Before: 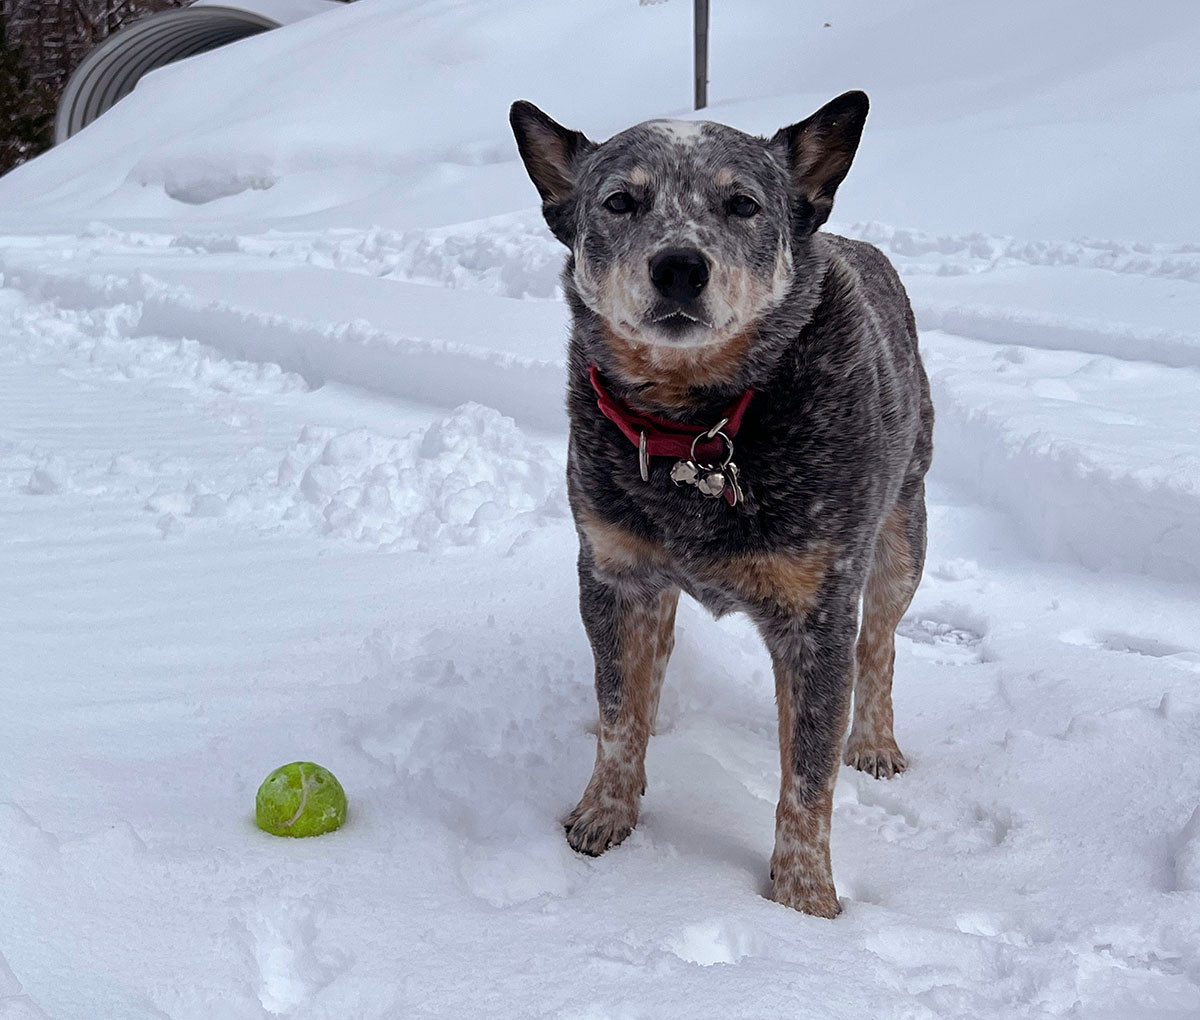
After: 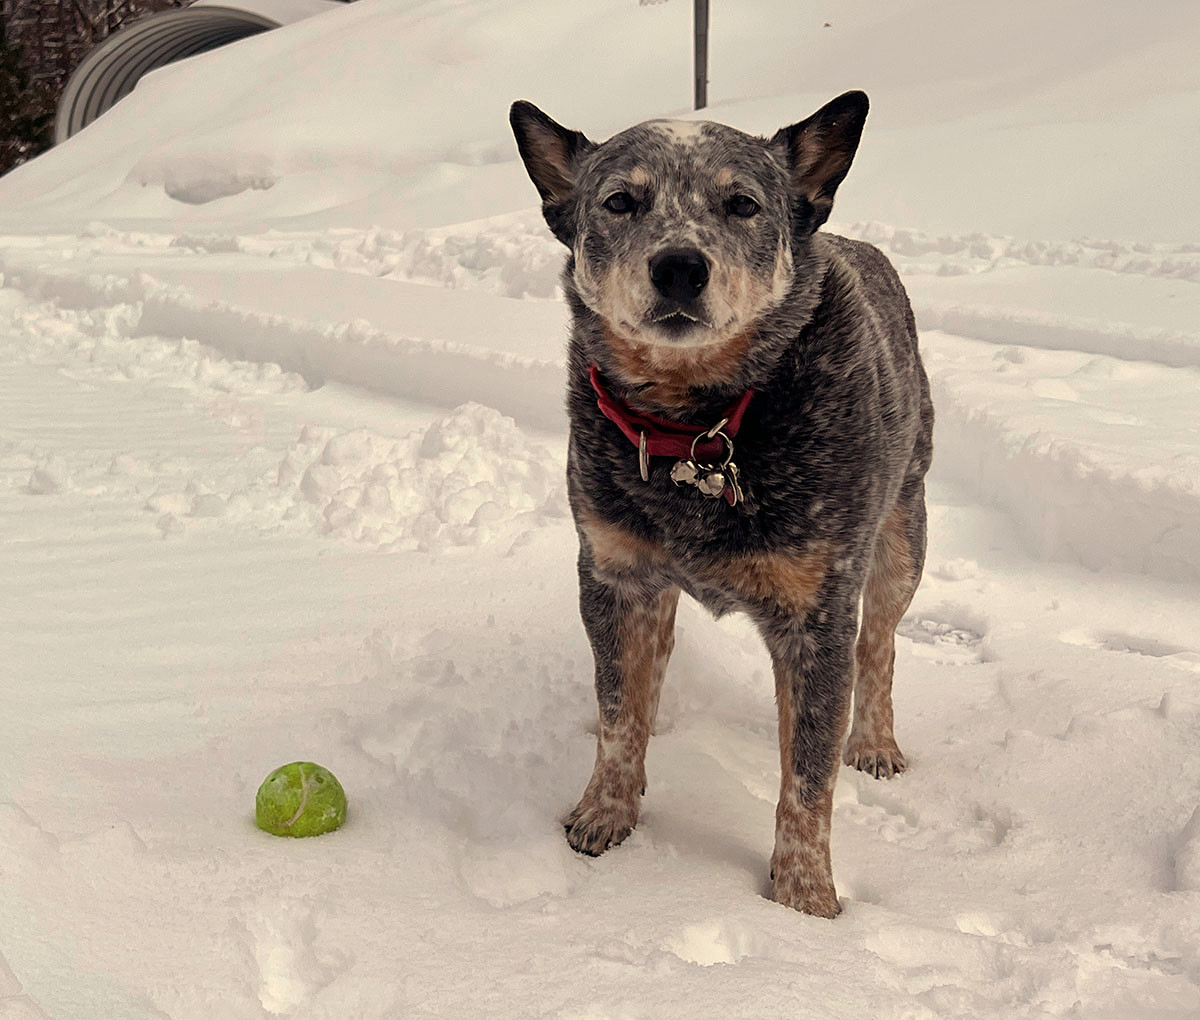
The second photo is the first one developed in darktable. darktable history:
contrast brightness saturation: saturation -0.05
white balance: red 1.123, blue 0.83
